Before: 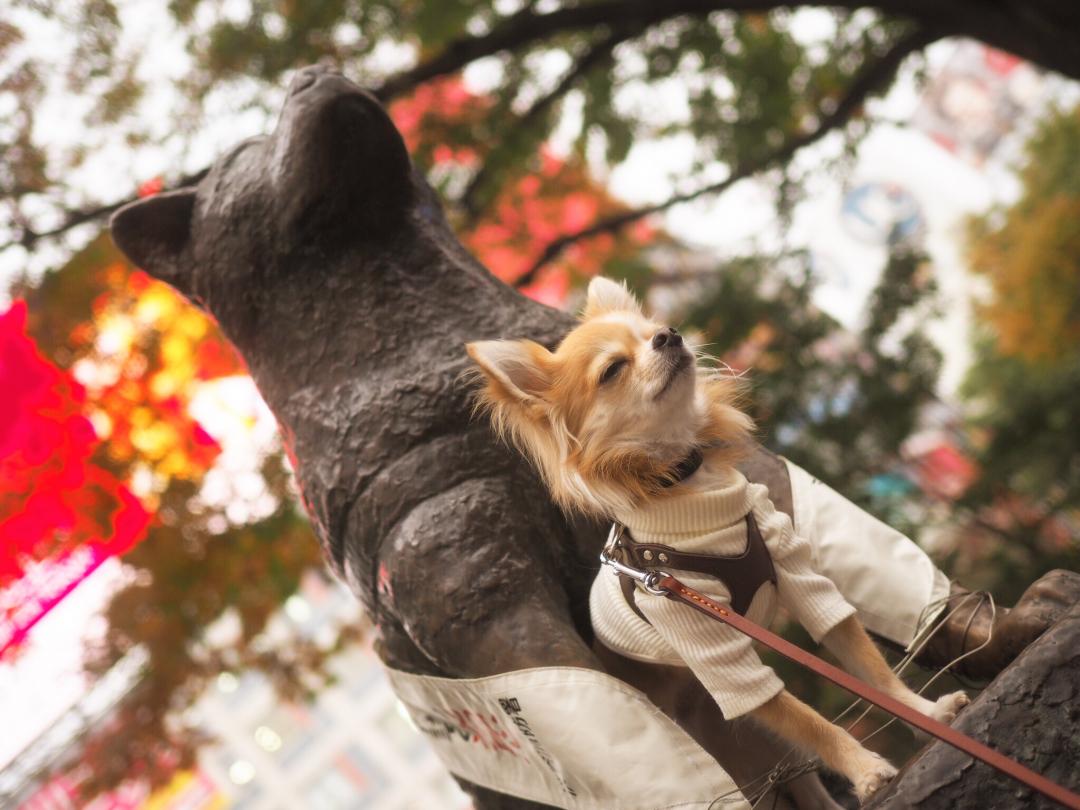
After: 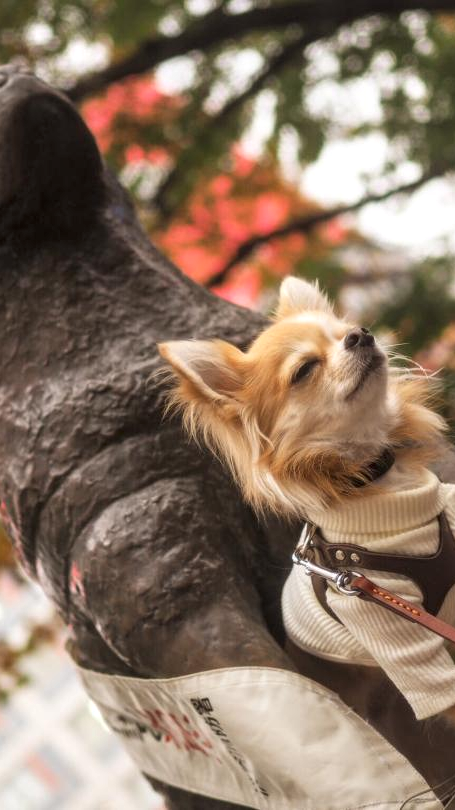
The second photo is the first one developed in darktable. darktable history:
crop: left 28.583%, right 29.231%
local contrast: detail 130%
